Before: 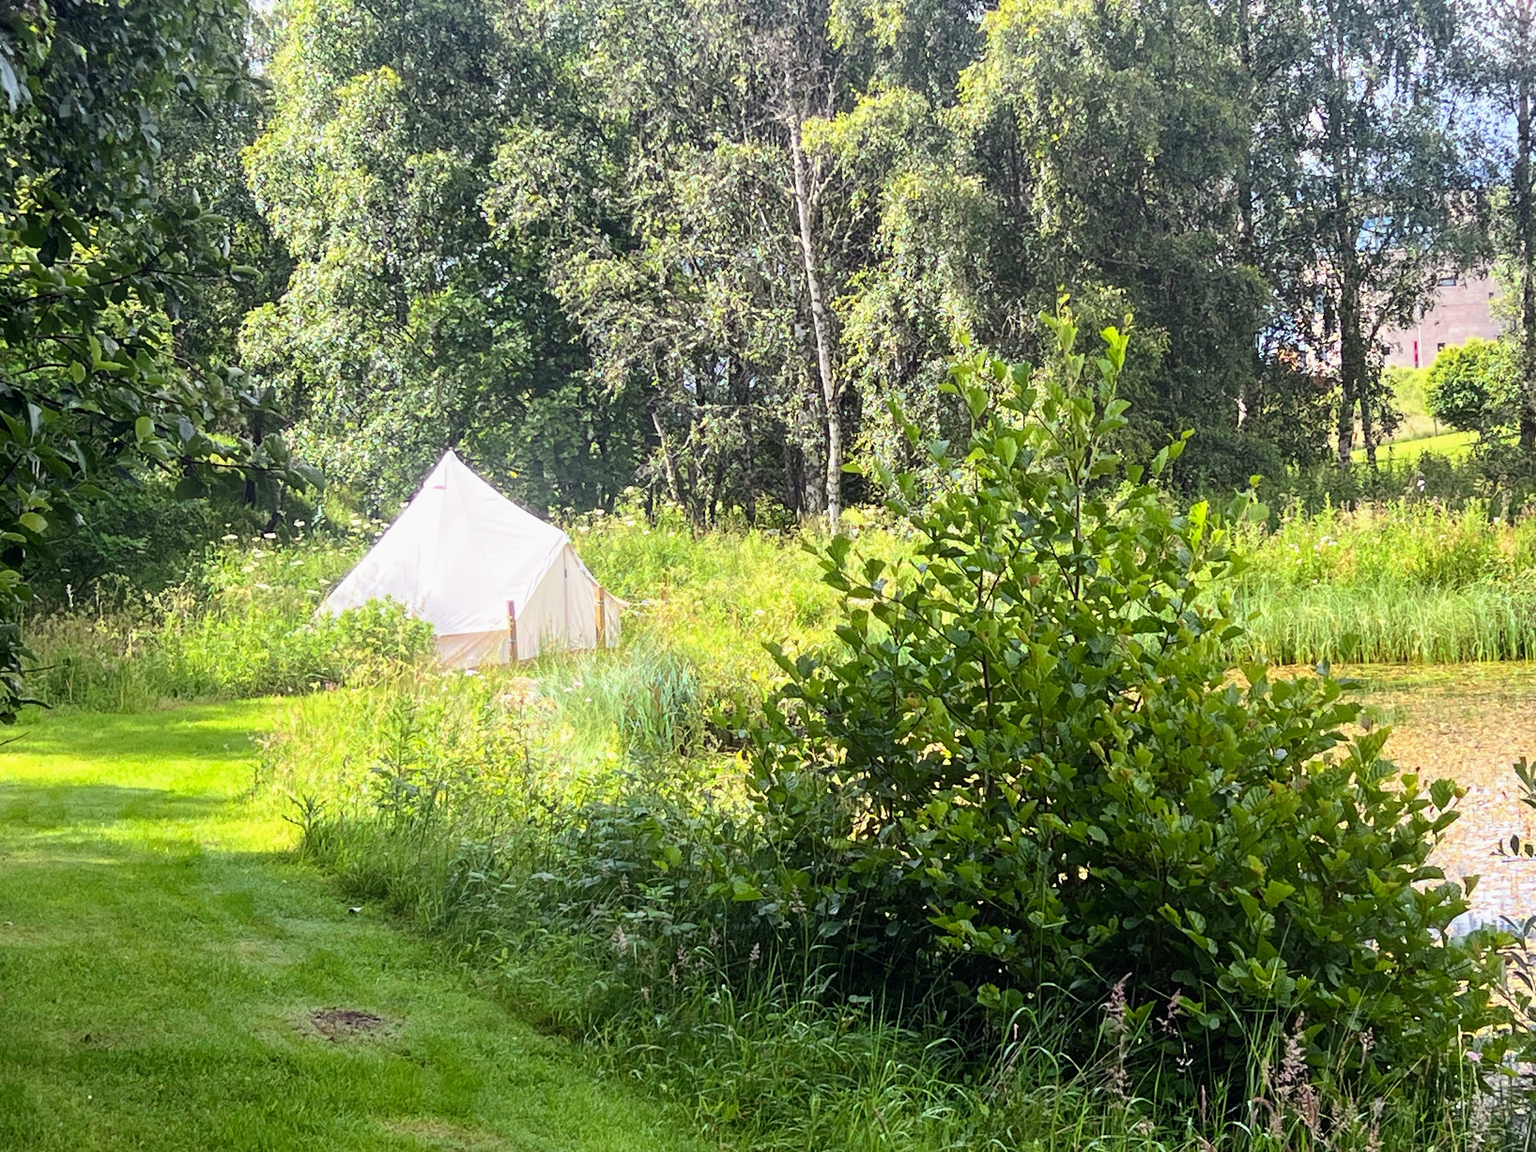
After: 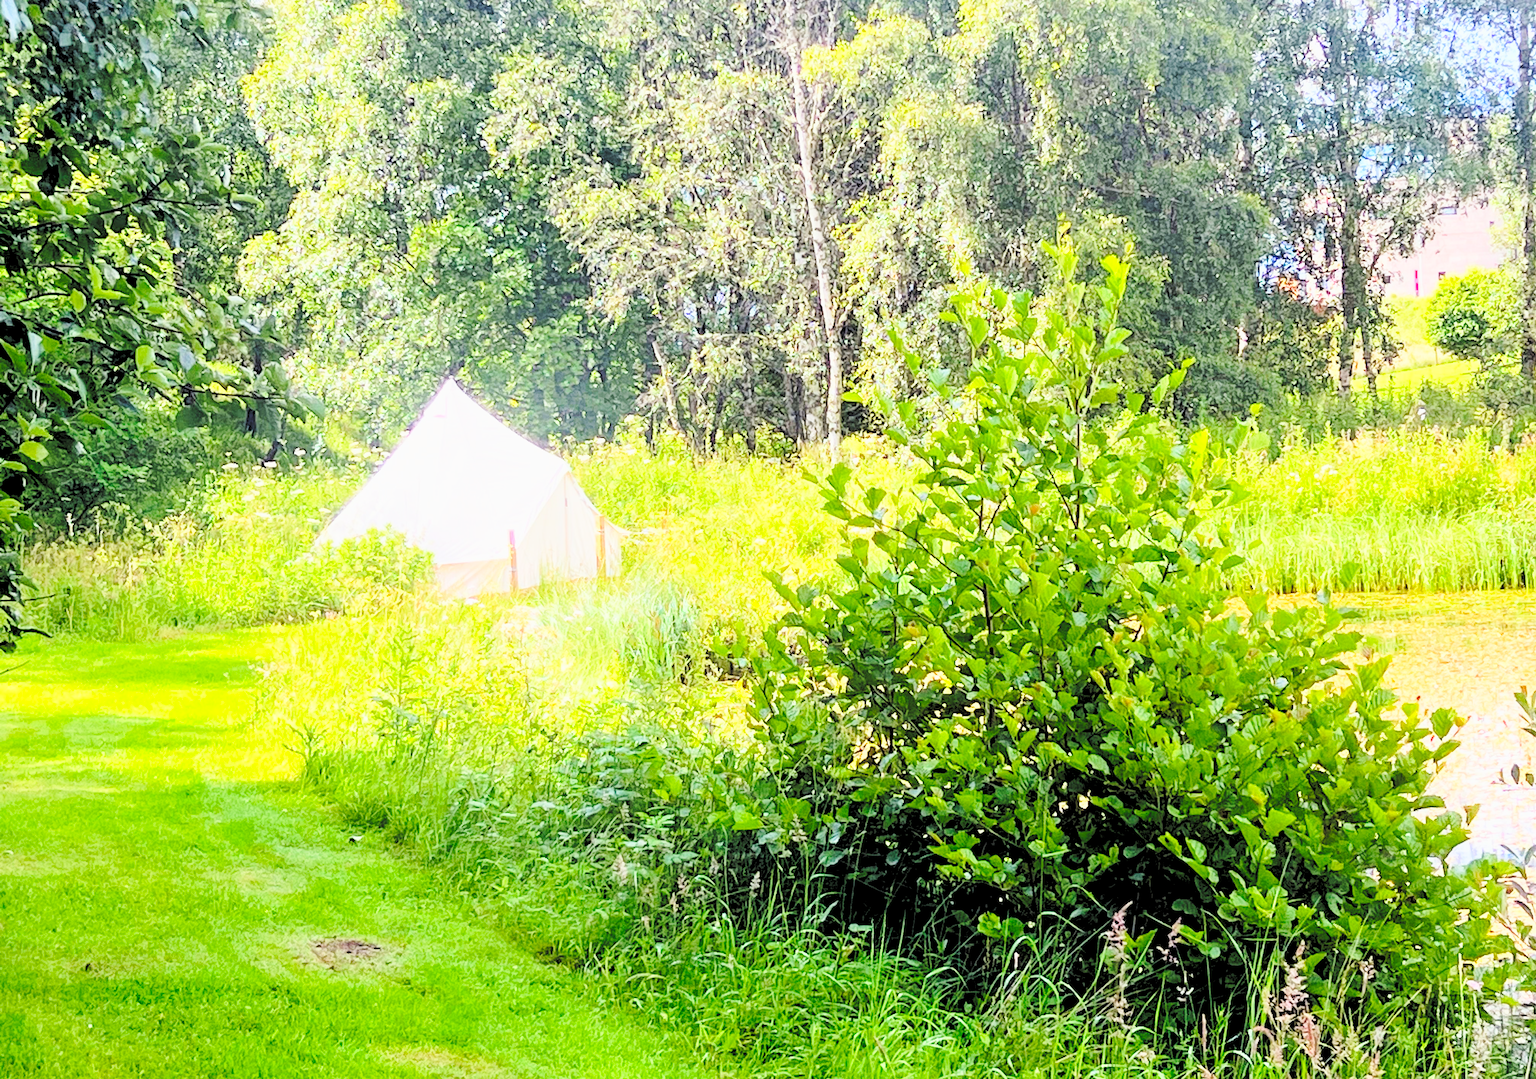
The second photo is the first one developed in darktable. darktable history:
contrast brightness saturation: contrast 0.07, brightness 0.18, saturation 0.4
crop and rotate: top 6.25%
exposure: black level correction -0.005, exposure 0.054 EV, compensate highlight preservation false
rgb levels: preserve colors sum RGB, levels [[0.038, 0.433, 0.934], [0, 0.5, 1], [0, 0.5, 1]]
base curve: curves: ch0 [(0, 0) (0.028, 0.03) (0.121, 0.232) (0.46, 0.748) (0.859, 0.968) (1, 1)], preserve colors none
